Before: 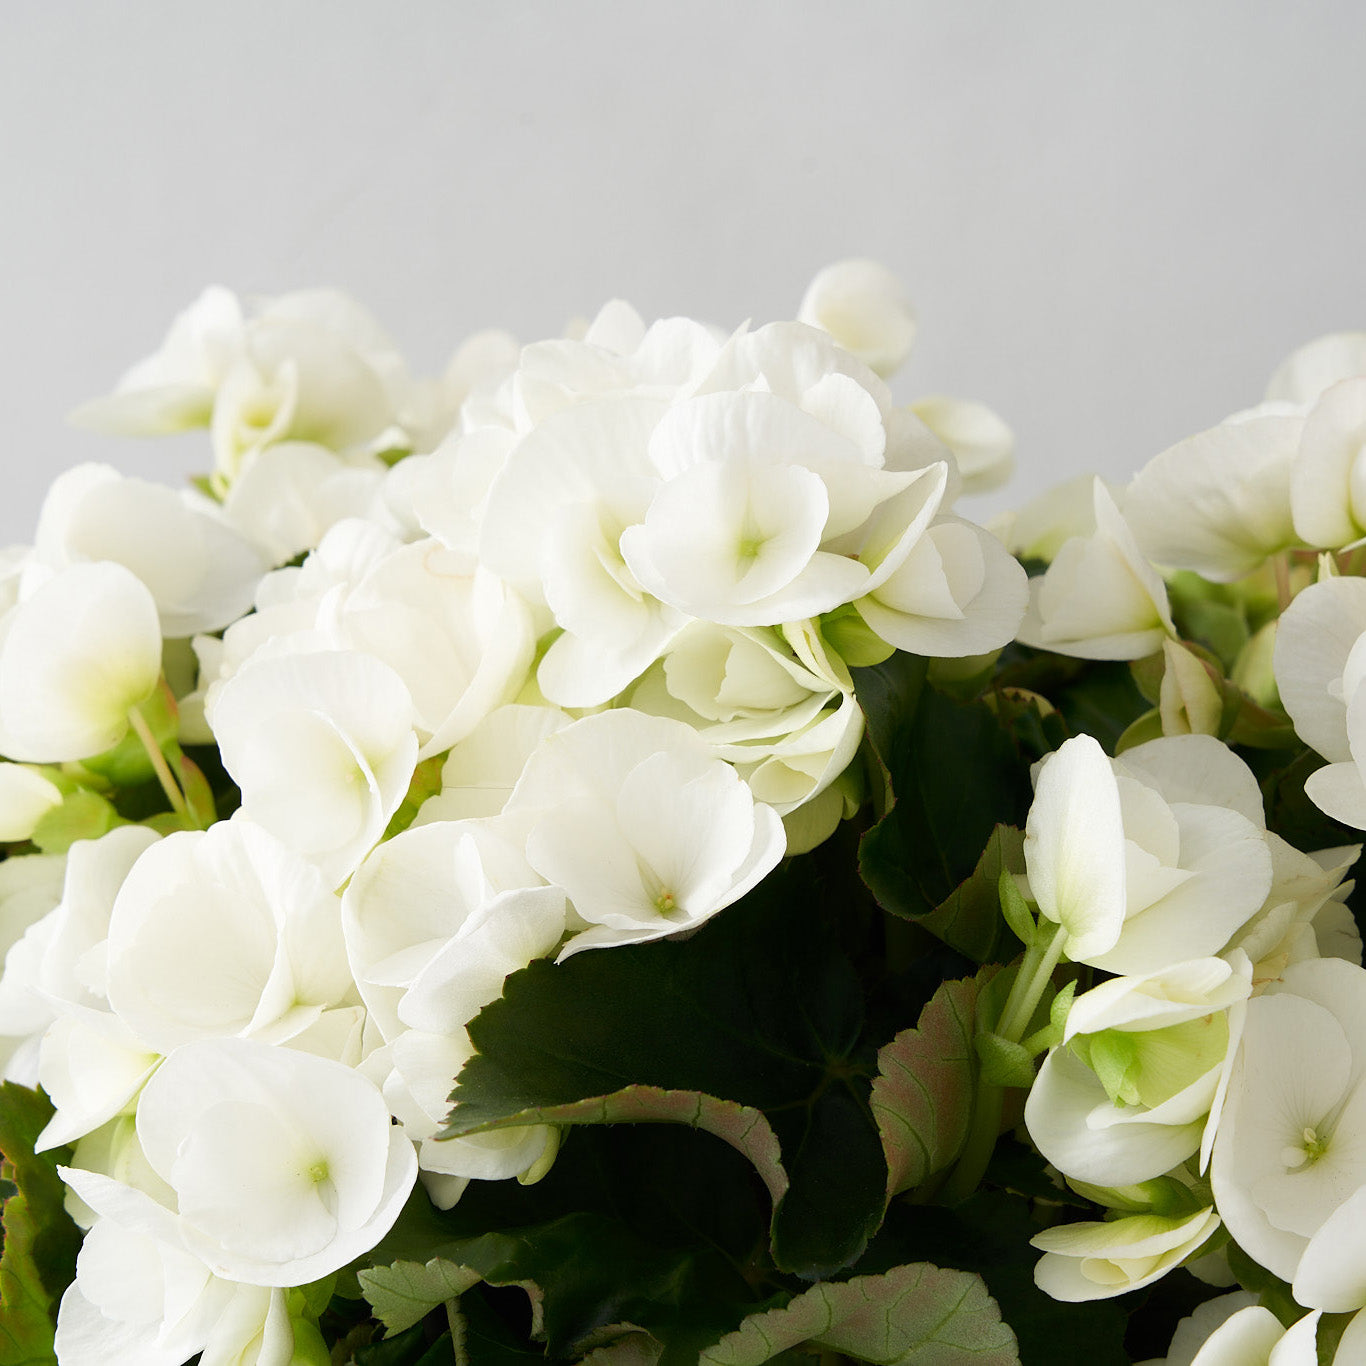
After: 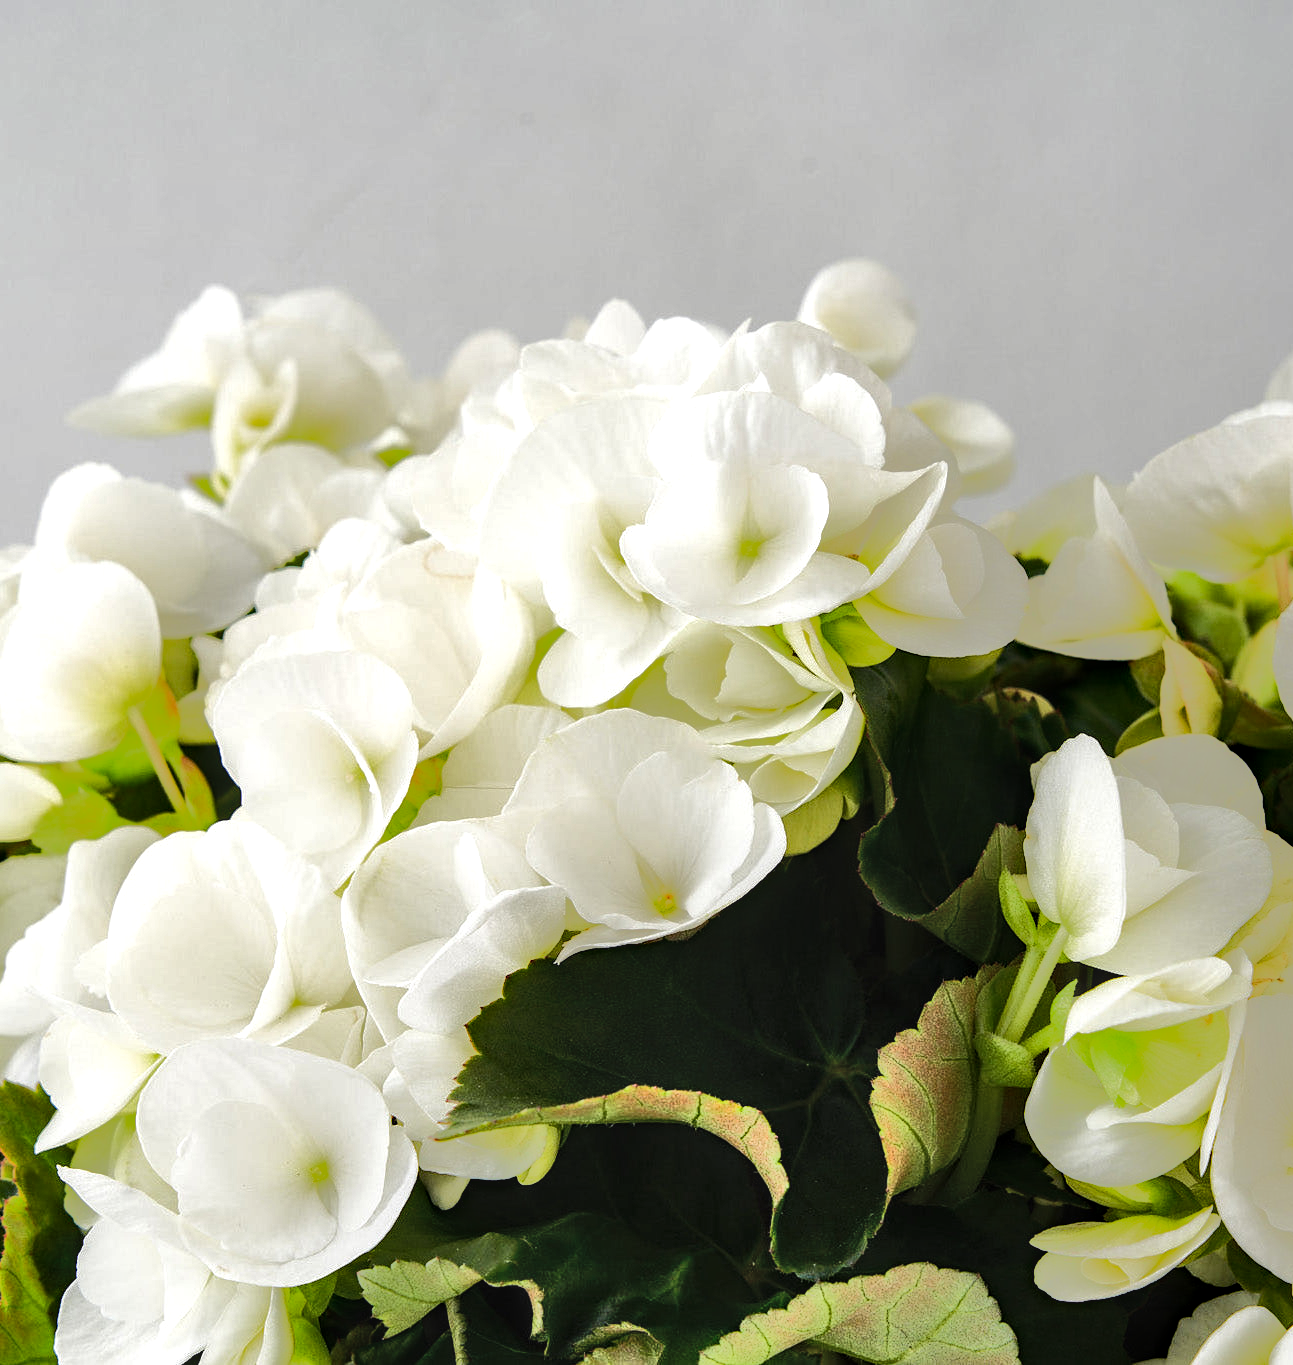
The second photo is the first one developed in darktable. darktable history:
local contrast: detail 130%
haze removal: strength 0.302, distance 0.243, compatibility mode true, adaptive false
tone equalizer: -8 EV -0.512 EV, -7 EV -0.304 EV, -6 EV -0.078 EV, -5 EV 0.421 EV, -4 EV 0.971 EV, -3 EV 0.811 EV, -2 EV -0.005 EV, -1 EV 0.144 EV, +0 EV -0.035 EV, edges refinement/feathering 500, mask exposure compensation -1.57 EV, preserve details no
shadows and highlights: shadows 73.72, highlights -24.32, soften with gaussian
crop and rotate: left 0%, right 5.319%
